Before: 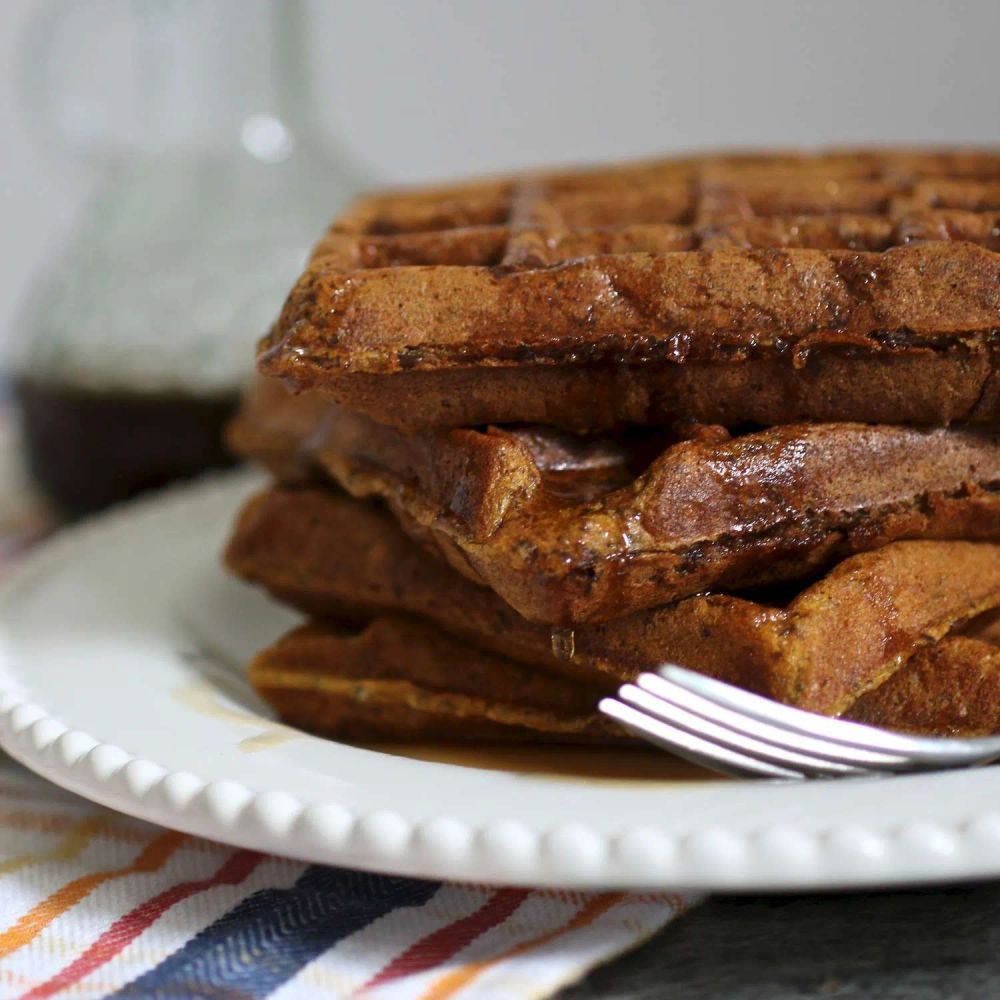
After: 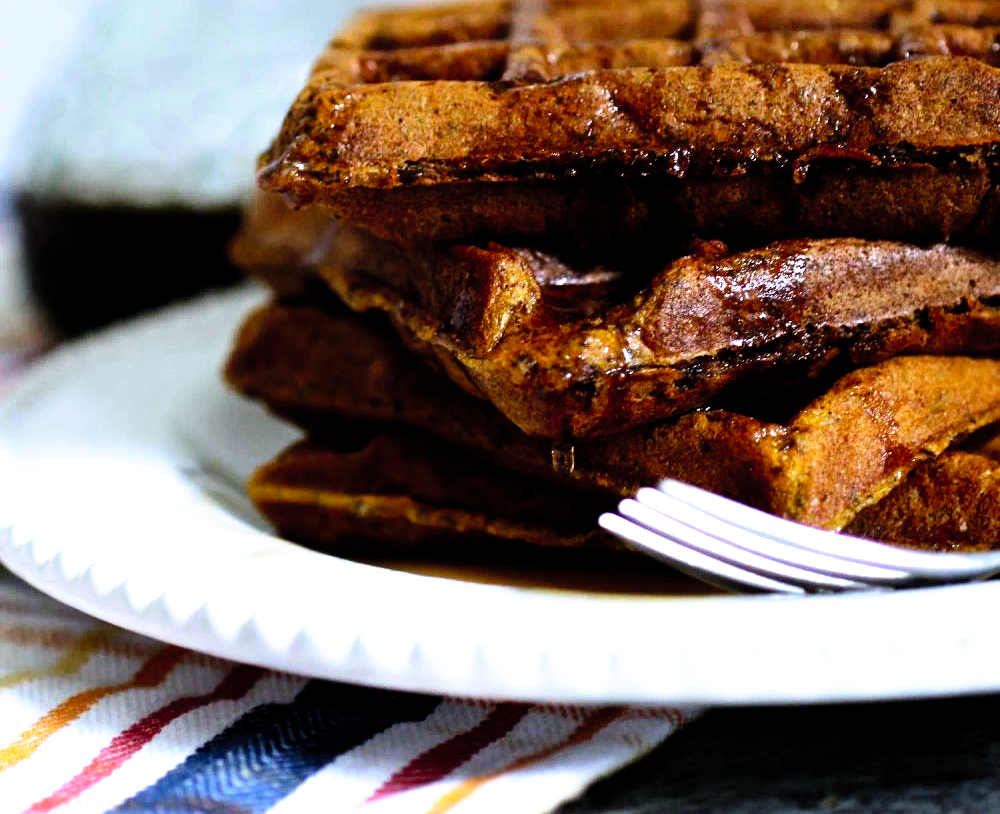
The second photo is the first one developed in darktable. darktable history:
filmic rgb: black relative exposure -8.7 EV, white relative exposure 2.7 EV, threshold 3 EV, target black luminance 0%, hardness 6.25, latitude 76.53%, contrast 1.326, shadows ↔ highlights balance -0.349%, preserve chrominance no, color science v4 (2020), enable highlight reconstruction true
white balance: red 0.931, blue 1.11
crop and rotate: top 18.507%
tone equalizer: -8 EV -0.75 EV, -7 EV -0.7 EV, -6 EV -0.6 EV, -5 EV -0.4 EV, -3 EV 0.4 EV, -2 EV 0.6 EV, -1 EV 0.7 EV, +0 EV 0.75 EV, edges refinement/feathering 500, mask exposure compensation -1.57 EV, preserve details no
contrast brightness saturation: brightness 0.09, saturation 0.19
